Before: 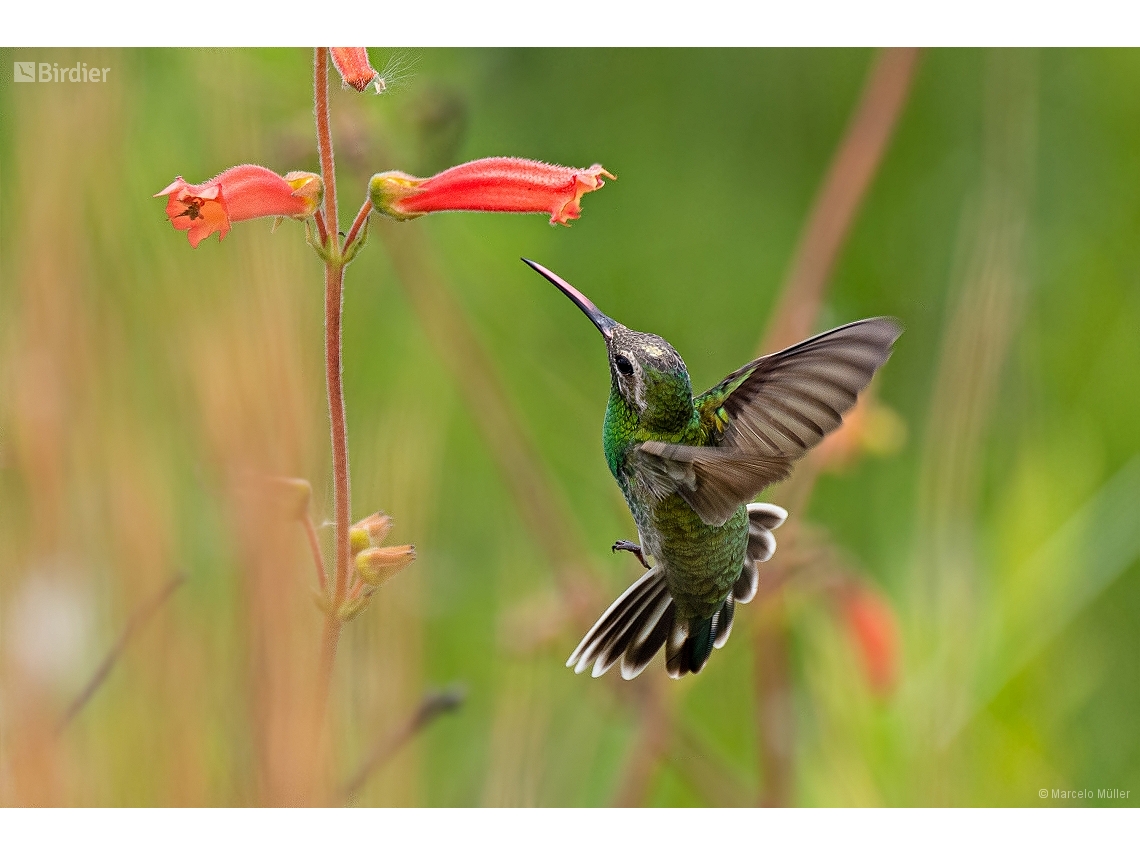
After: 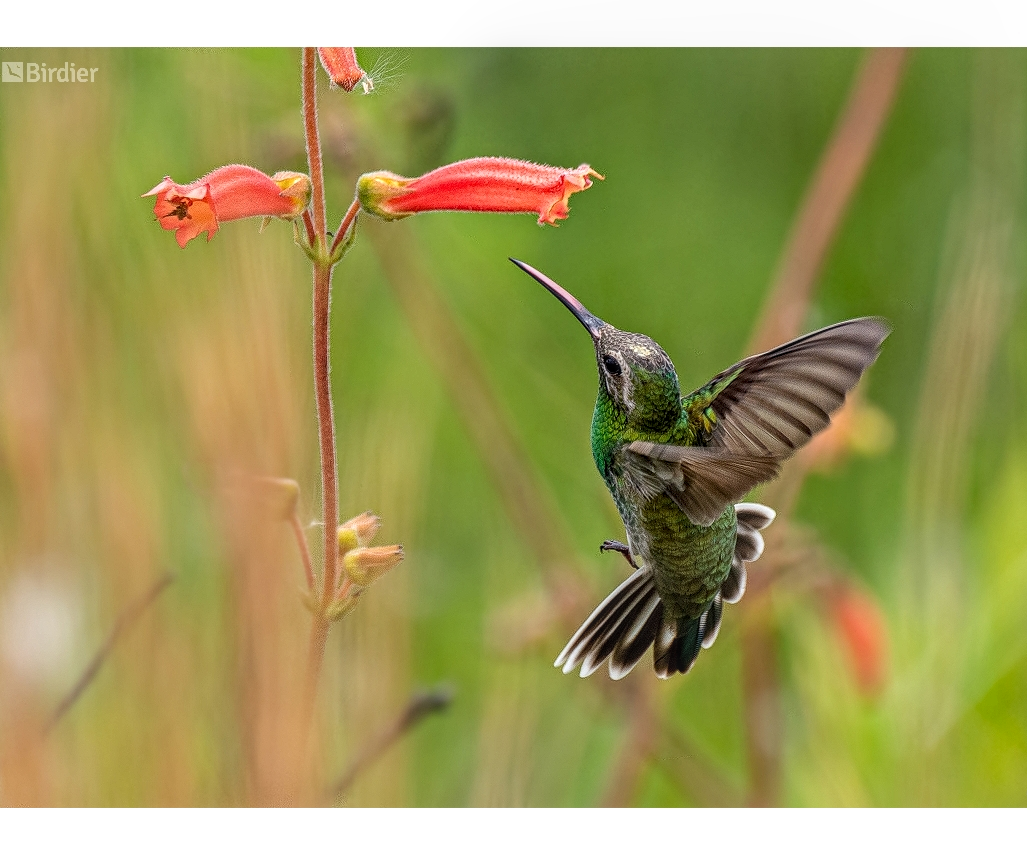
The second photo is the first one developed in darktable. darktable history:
local contrast: highlights 0%, shadows 0%, detail 133%
crop and rotate: left 1.088%, right 8.807%
